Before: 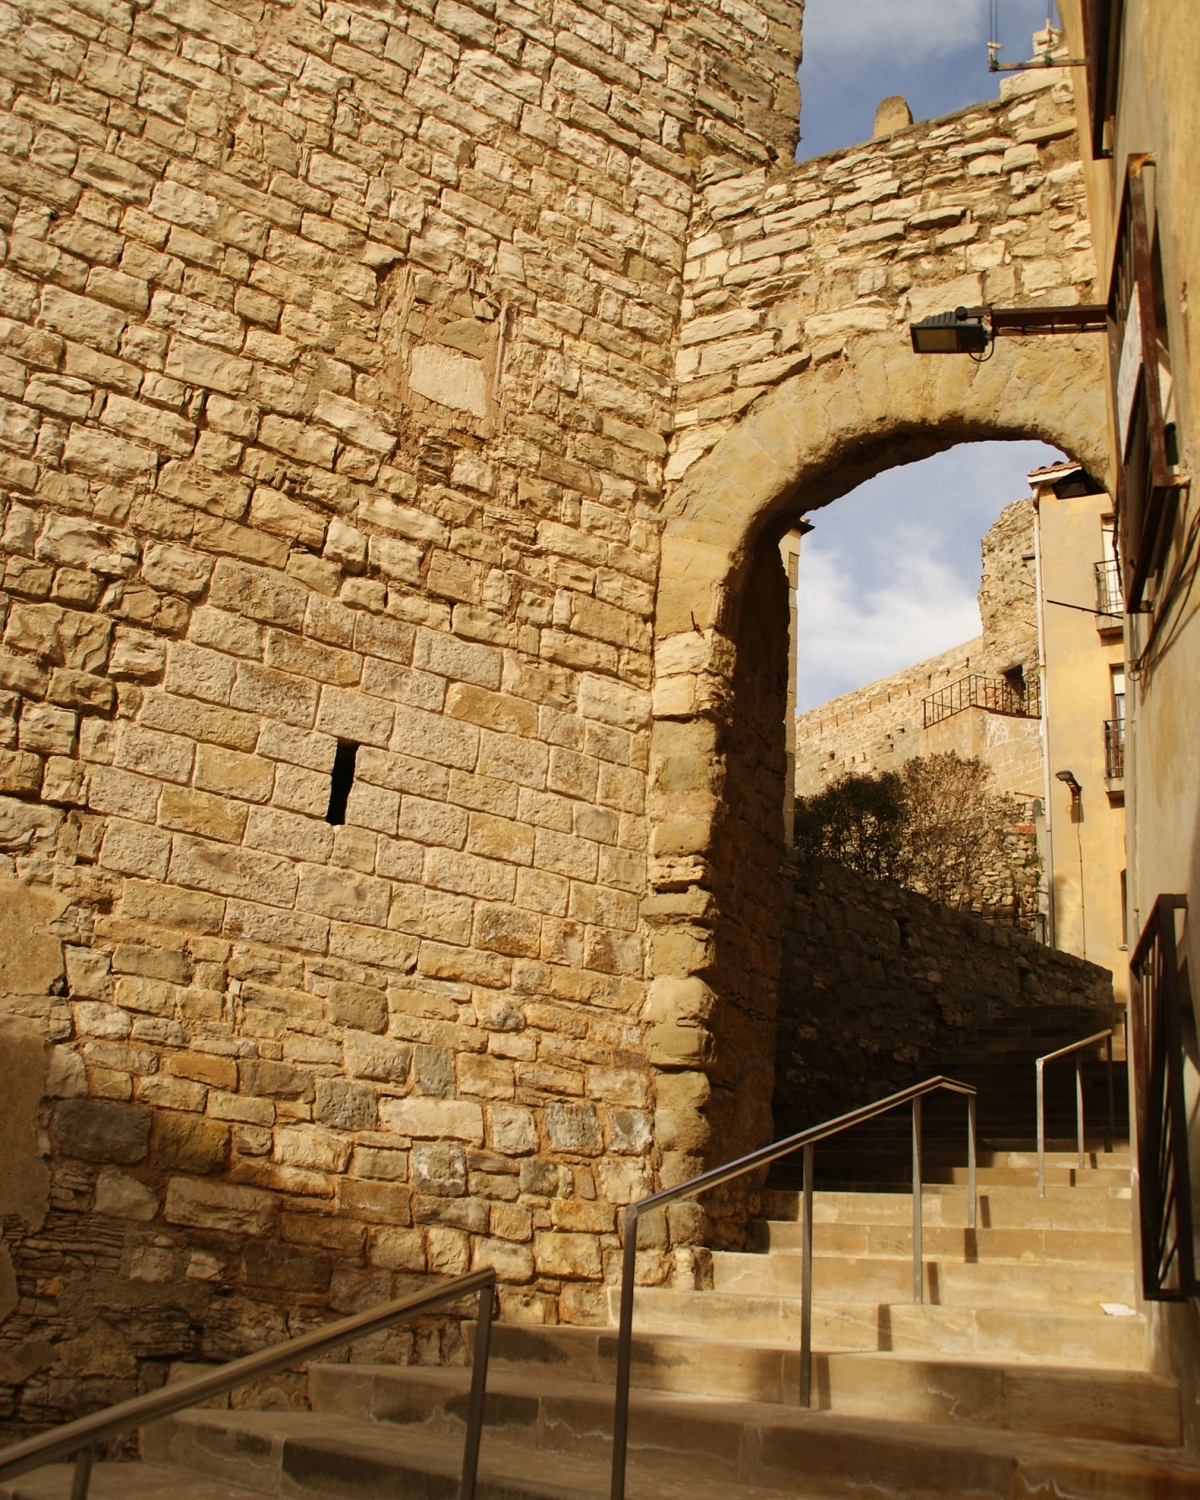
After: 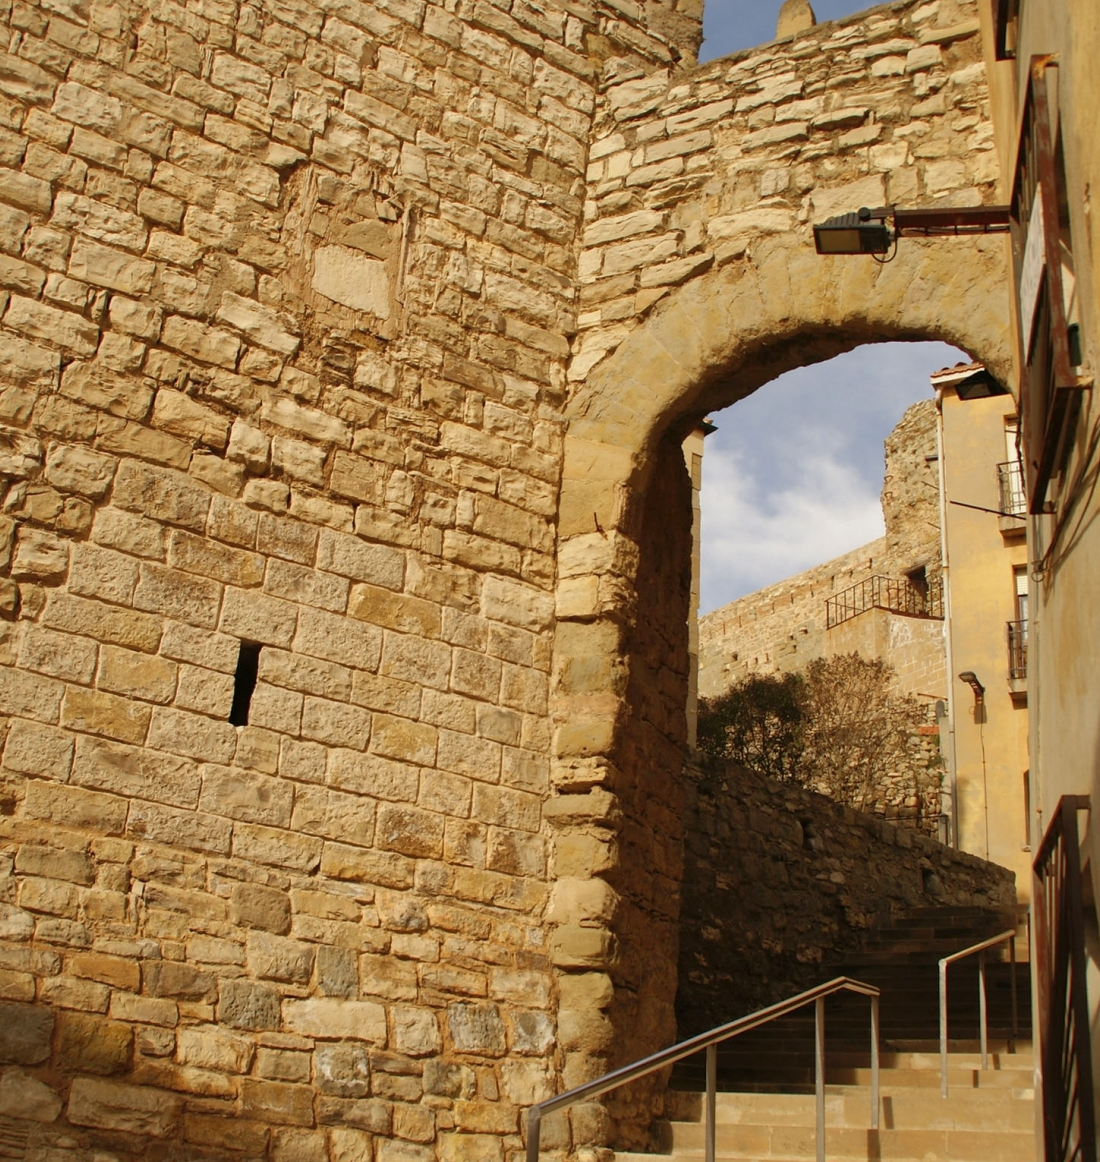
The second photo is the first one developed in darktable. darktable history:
shadows and highlights: on, module defaults
crop: left 8.155%, top 6.611%, bottom 15.385%
